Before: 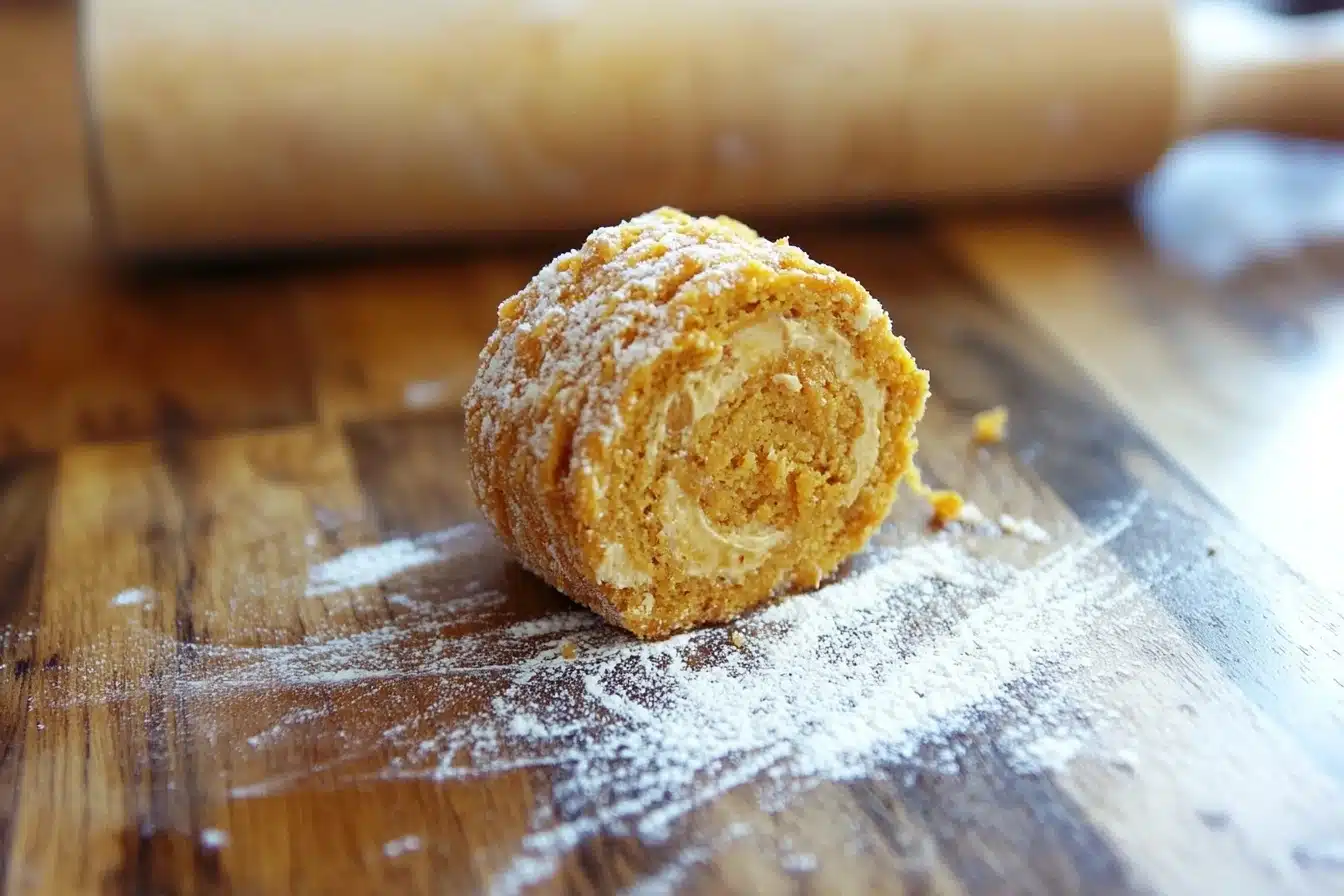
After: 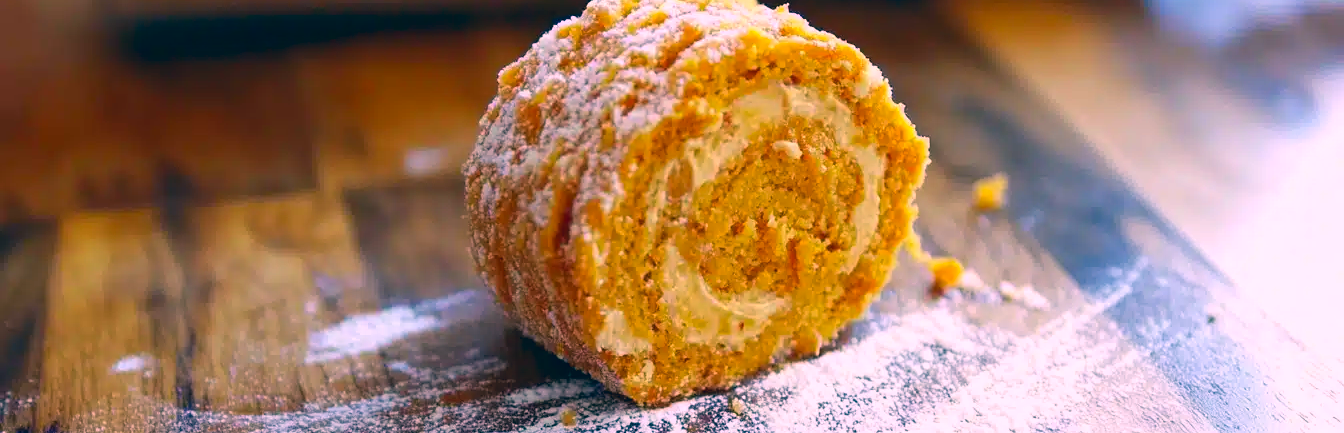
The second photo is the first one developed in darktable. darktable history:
crop and rotate: top 26.056%, bottom 25.543%
color correction: highlights a* 17.03, highlights b* 0.205, shadows a* -15.38, shadows b* -14.56, saturation 1.5
